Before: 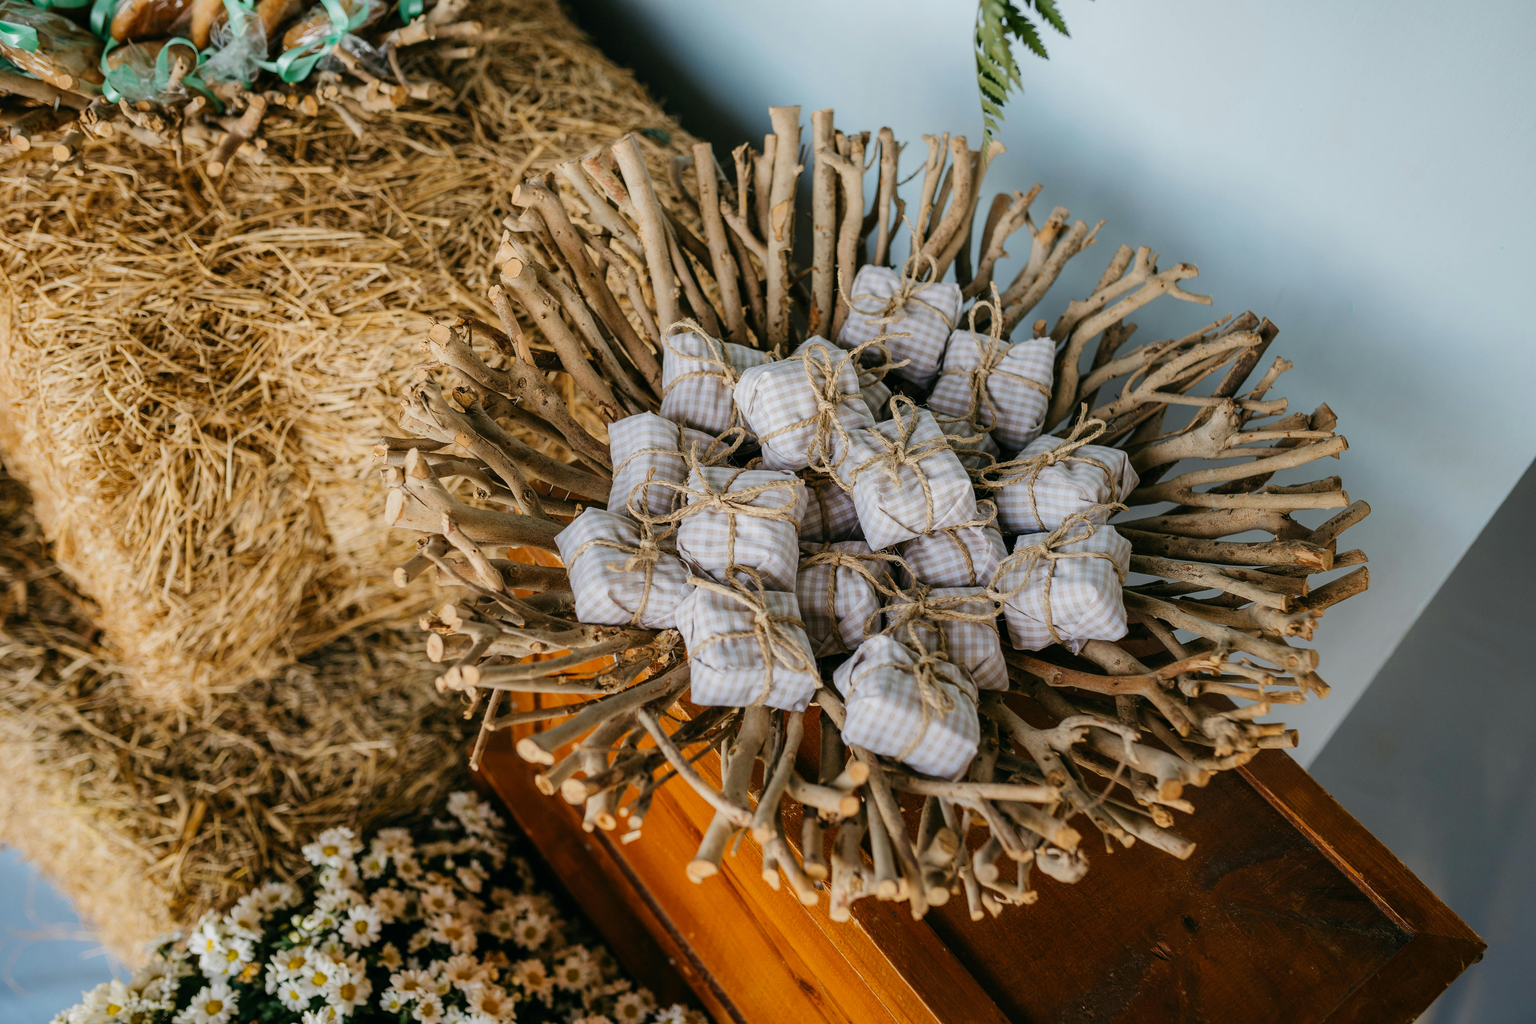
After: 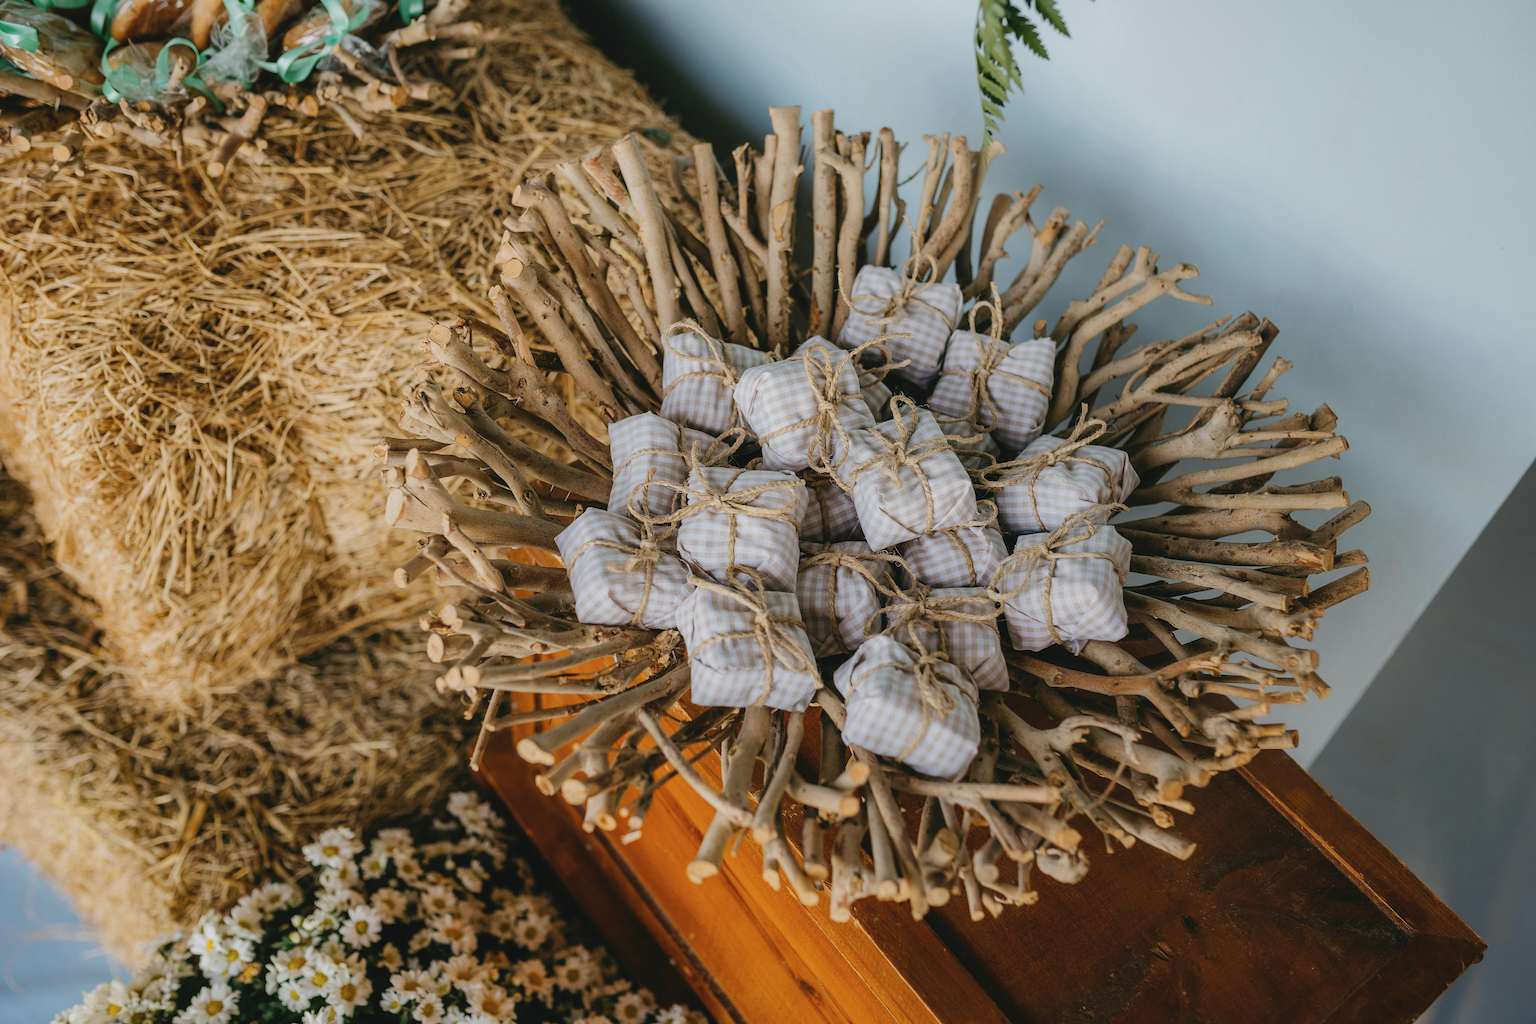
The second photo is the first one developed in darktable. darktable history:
contrast brightness saturation: contrast -0.094, saturation -0.084
